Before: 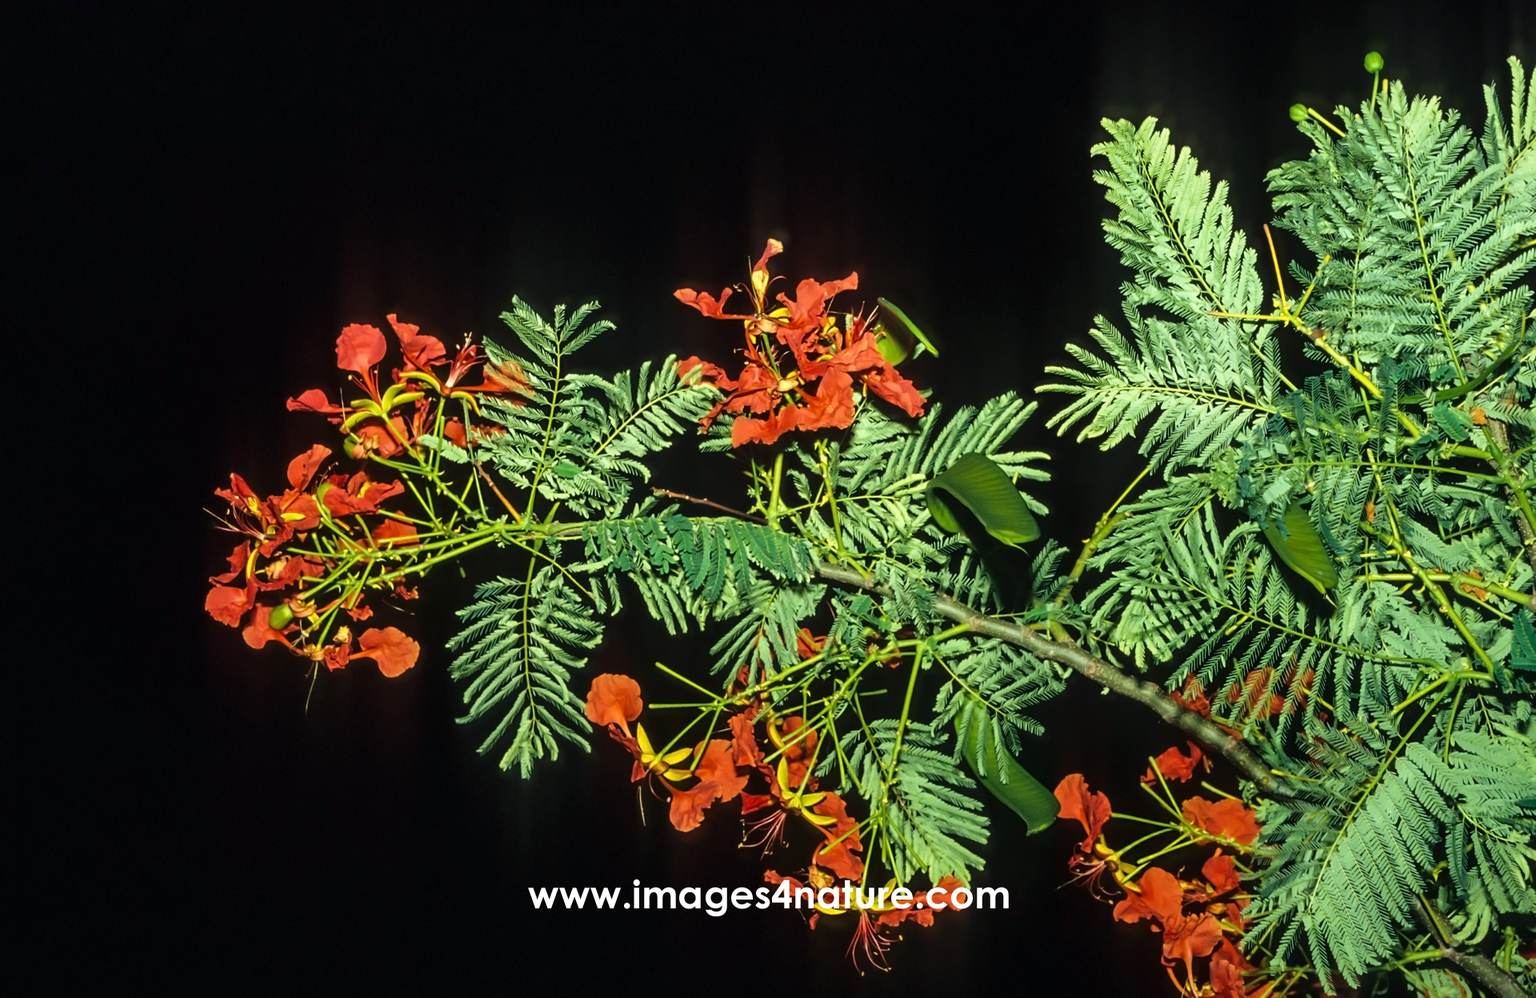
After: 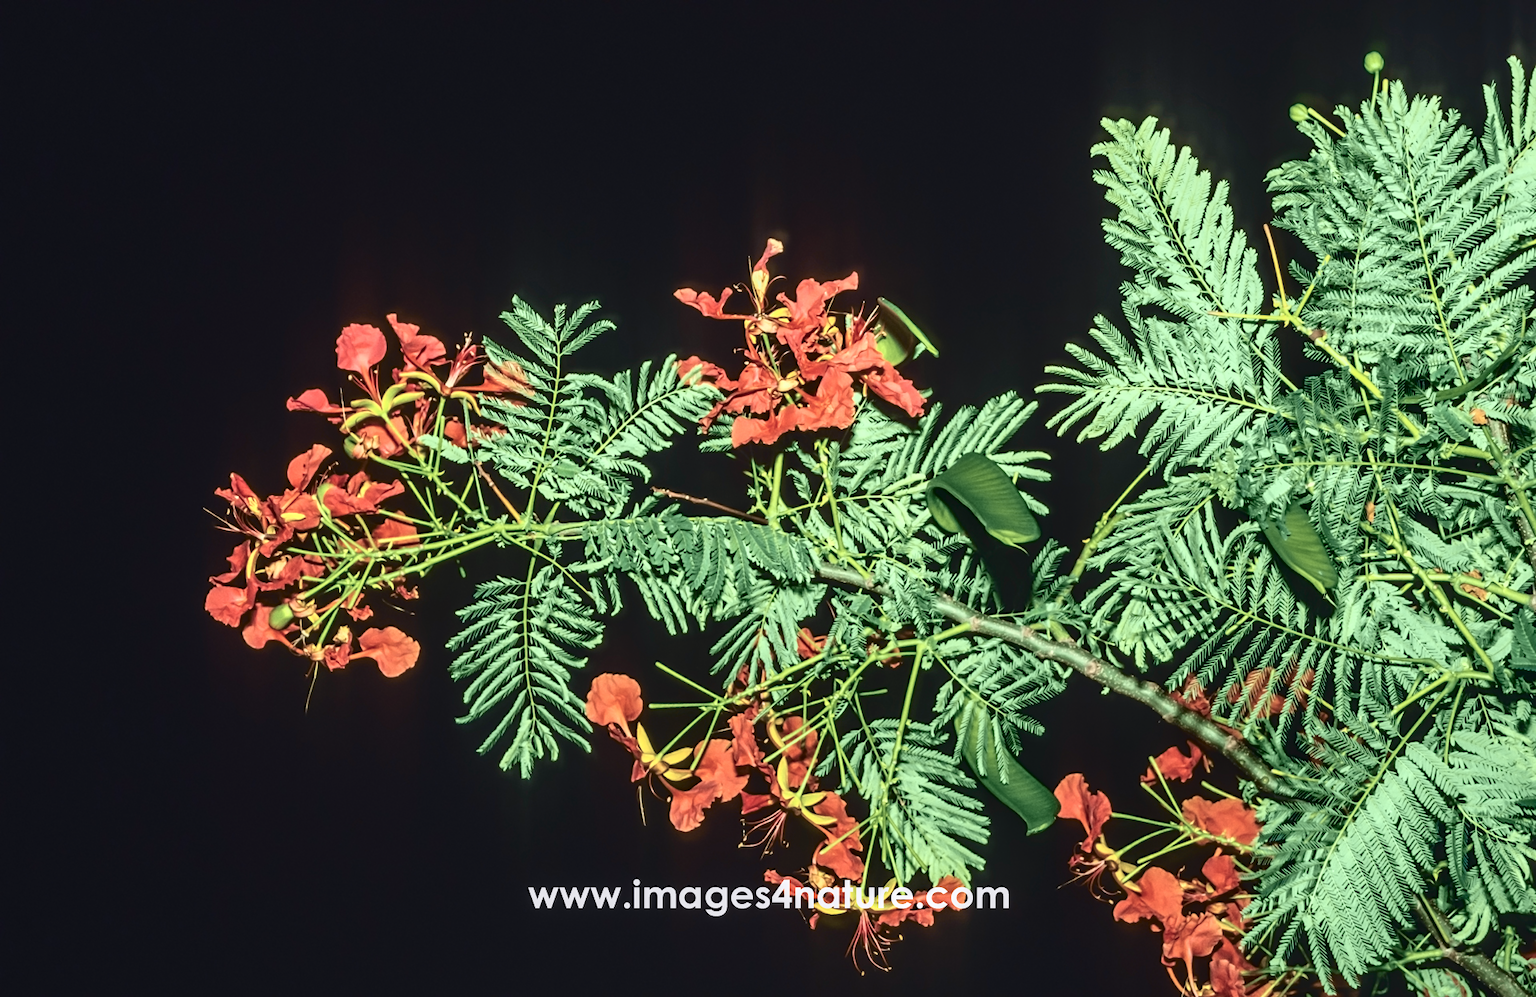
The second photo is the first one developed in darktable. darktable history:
shadows and highlights: shadows -12.5, white point adjustment 4, highlights 28.33
local contrast: on, module defaults
color balance rgb: contrast -10%
tone curve: curves: ch0 [(0, 0.039) (0.104, 0.094) (0.285, 0.301) (0.673, 0.796) (0.845, 0.932) (0.994, 0.971)]; ch1 [(0, 0) (0.356, 0.385) (0.424, 0.405) (0.498, 0.502) (0.586, 0.57) (0.657, 0.642) (1, 1)]; ch2 [(0, 0) (0.424, 0.438) (0.46, 0.453) (0.515, 0.505) (0.557, 0.57) (0.612, 0.583) (0.722, 0.67) (1, 1)], color space Lab, independent channels, preserve colors none
